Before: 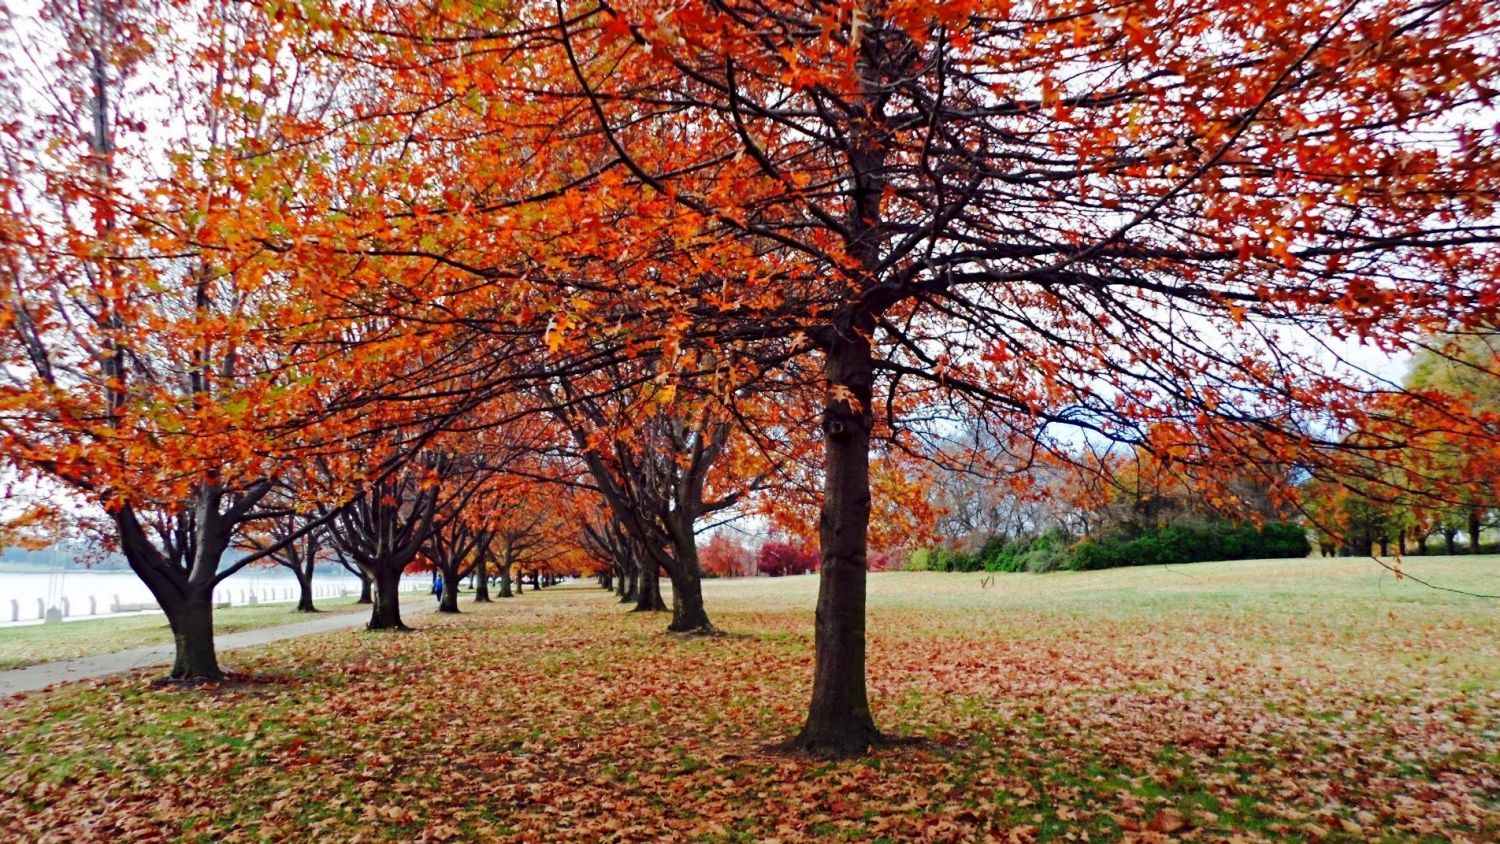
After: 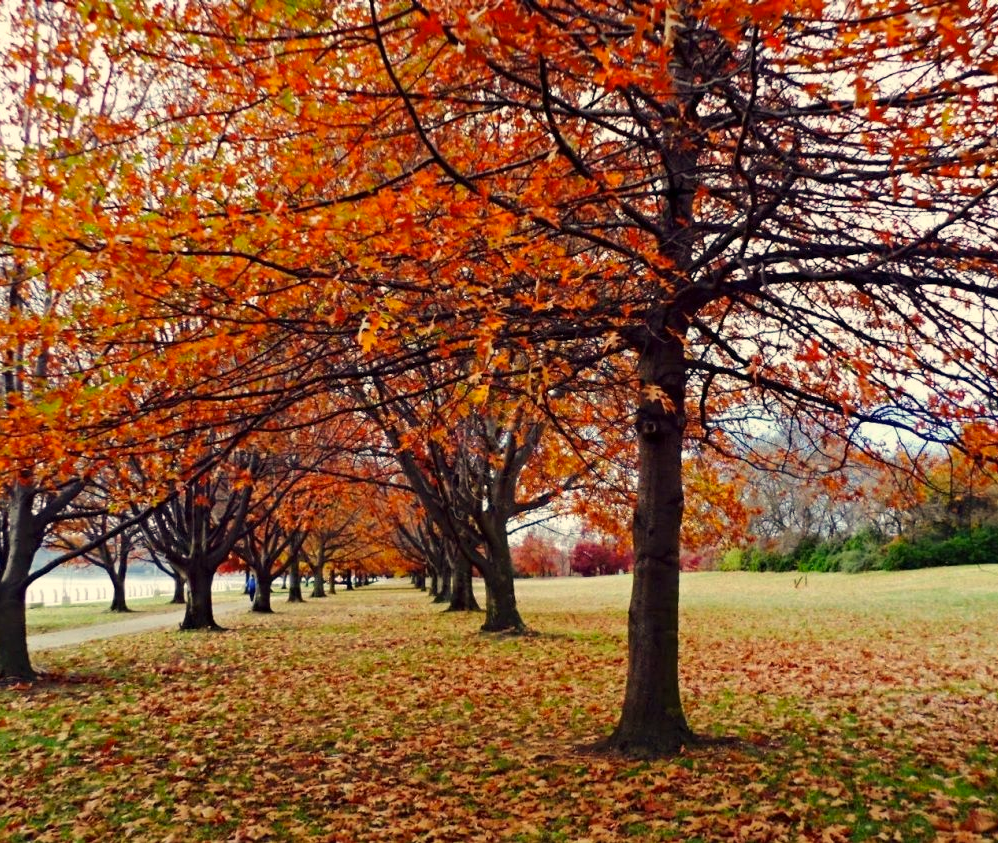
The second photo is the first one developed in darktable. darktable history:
exposure: exposure -0.011 EV, compensate exposure bias true, compensate highlight preservation false
color correction: highlights a* 1.49, highlights b* 17.55
crop and rotate: left 12.493%, right 20.94%
